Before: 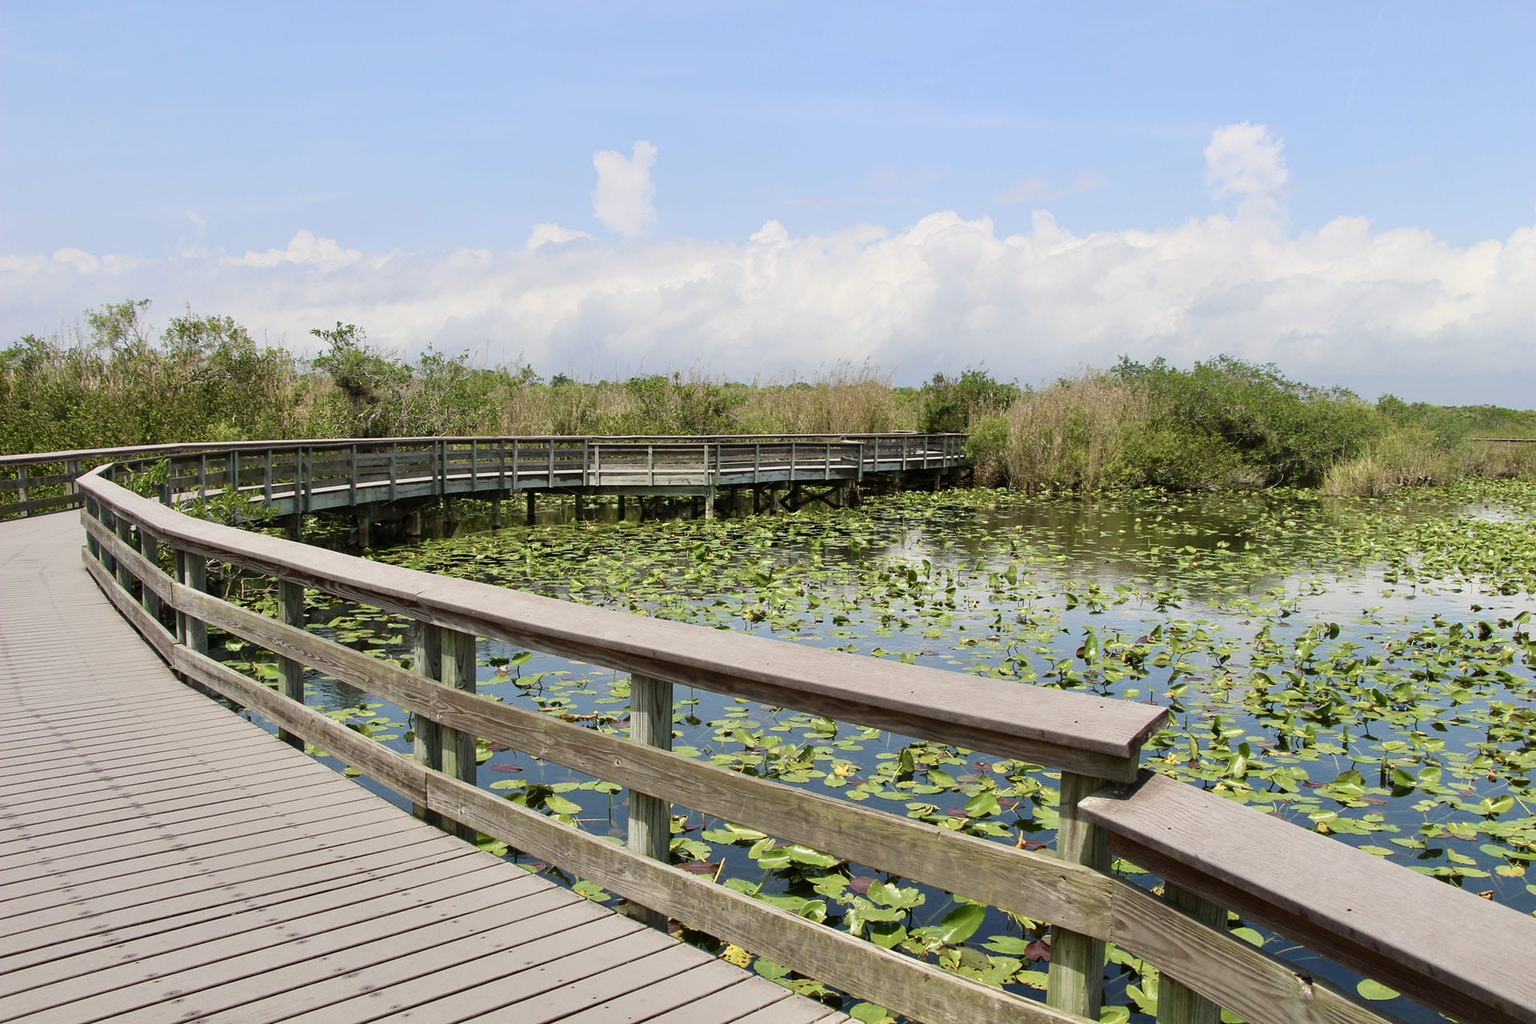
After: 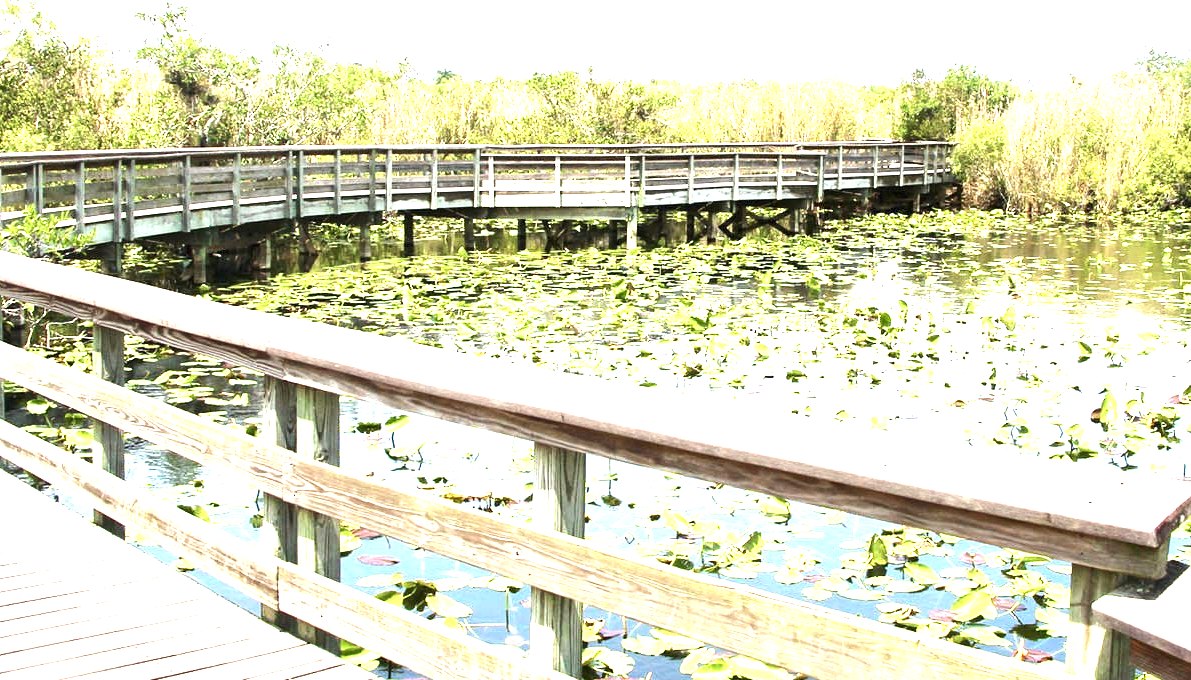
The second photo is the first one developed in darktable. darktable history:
crop: left 13.312%, top 31.28%, right 24.627%, bottom 15.582%
tone equalizer: -8 EV -0.417 EV, -7 EV -0.389 EV, -6 EV -0.333 EV, -5 EV -0.222 EV, -3 EV 0.222 EV, -2 EV 0.333 EV, -1 EV 0.389 EV, +0 EV 0.417 EV, edges refinement/feathering 500, mask exposure compensation -1.57 EV, preserve details no
exposure: exposure 2.207 EV, compensate highlight preservation false
